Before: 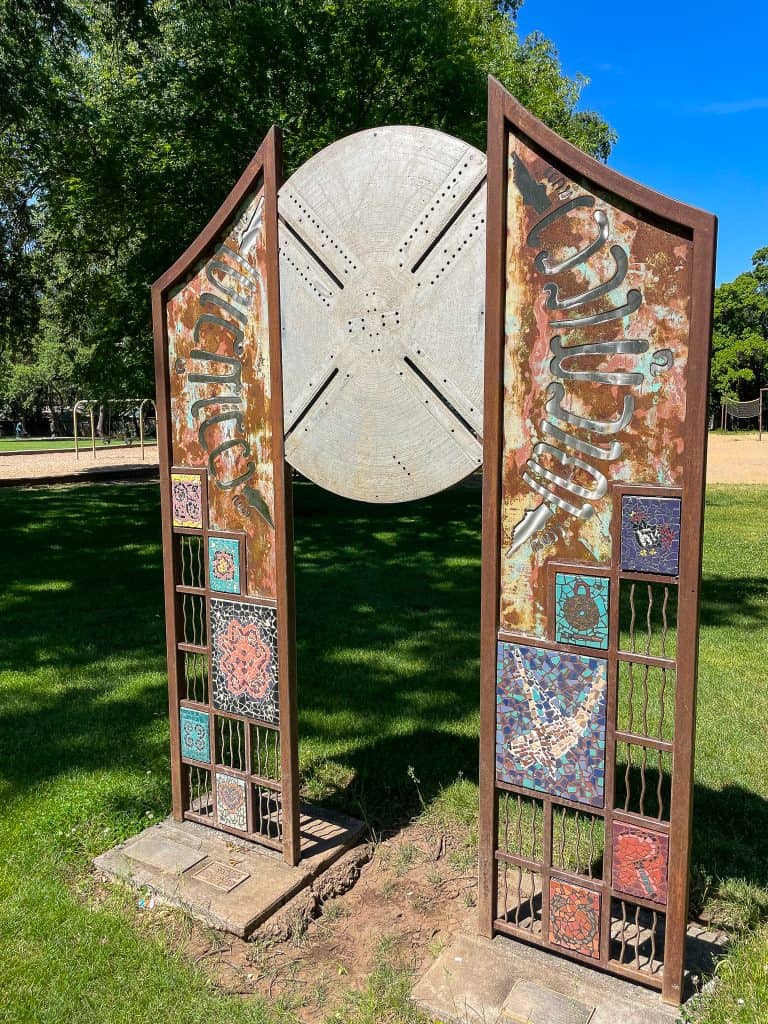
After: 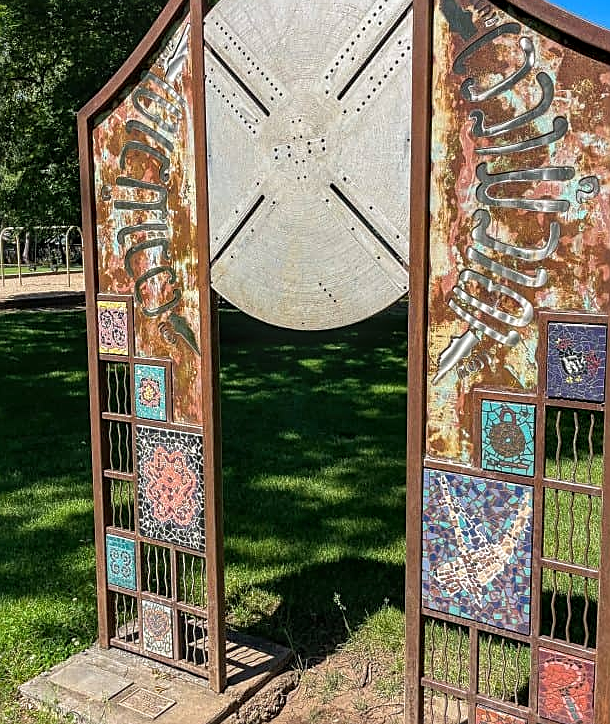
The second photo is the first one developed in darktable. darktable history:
crop: left 9.712%, top 16.928%, right 10.845%, bottom 12.332%
sharpen: on, module defaults
local contrast: on, module defaults
